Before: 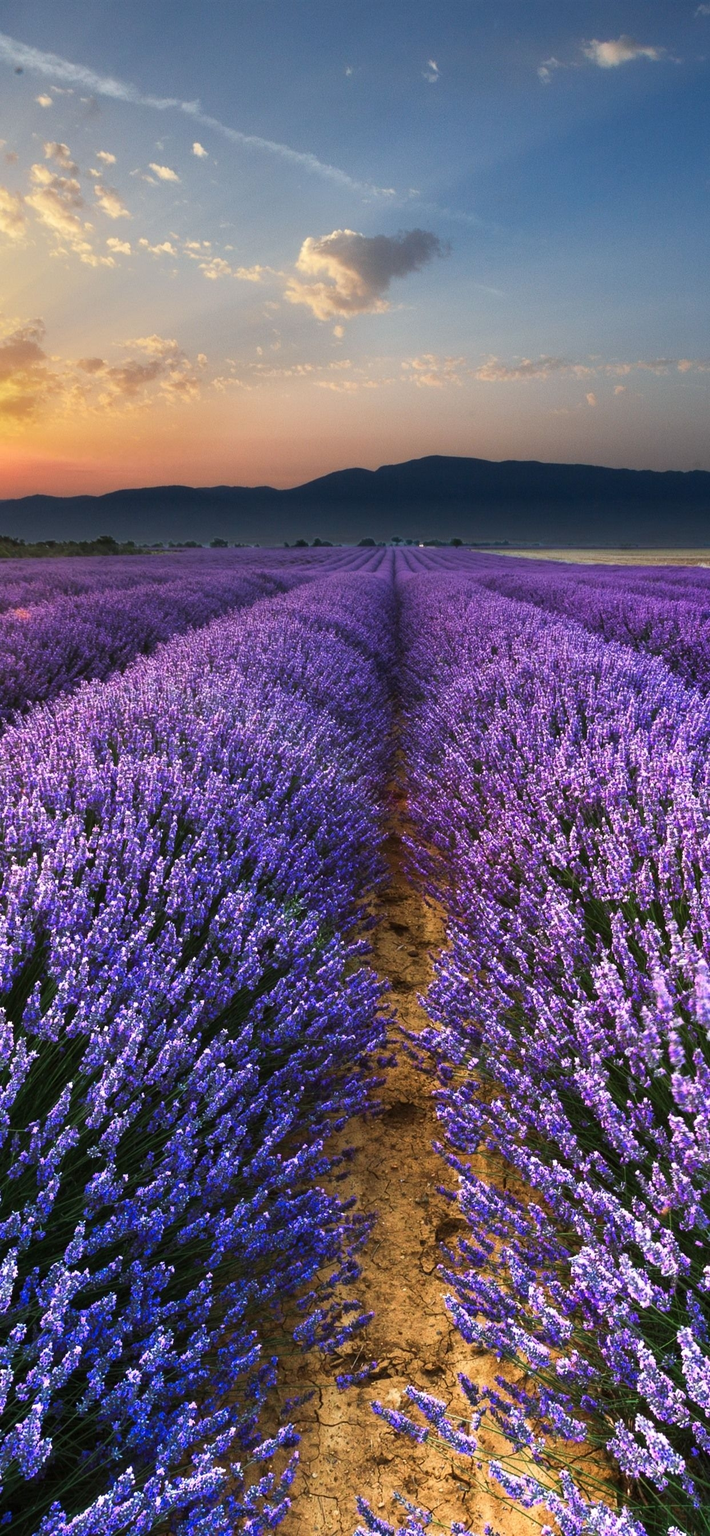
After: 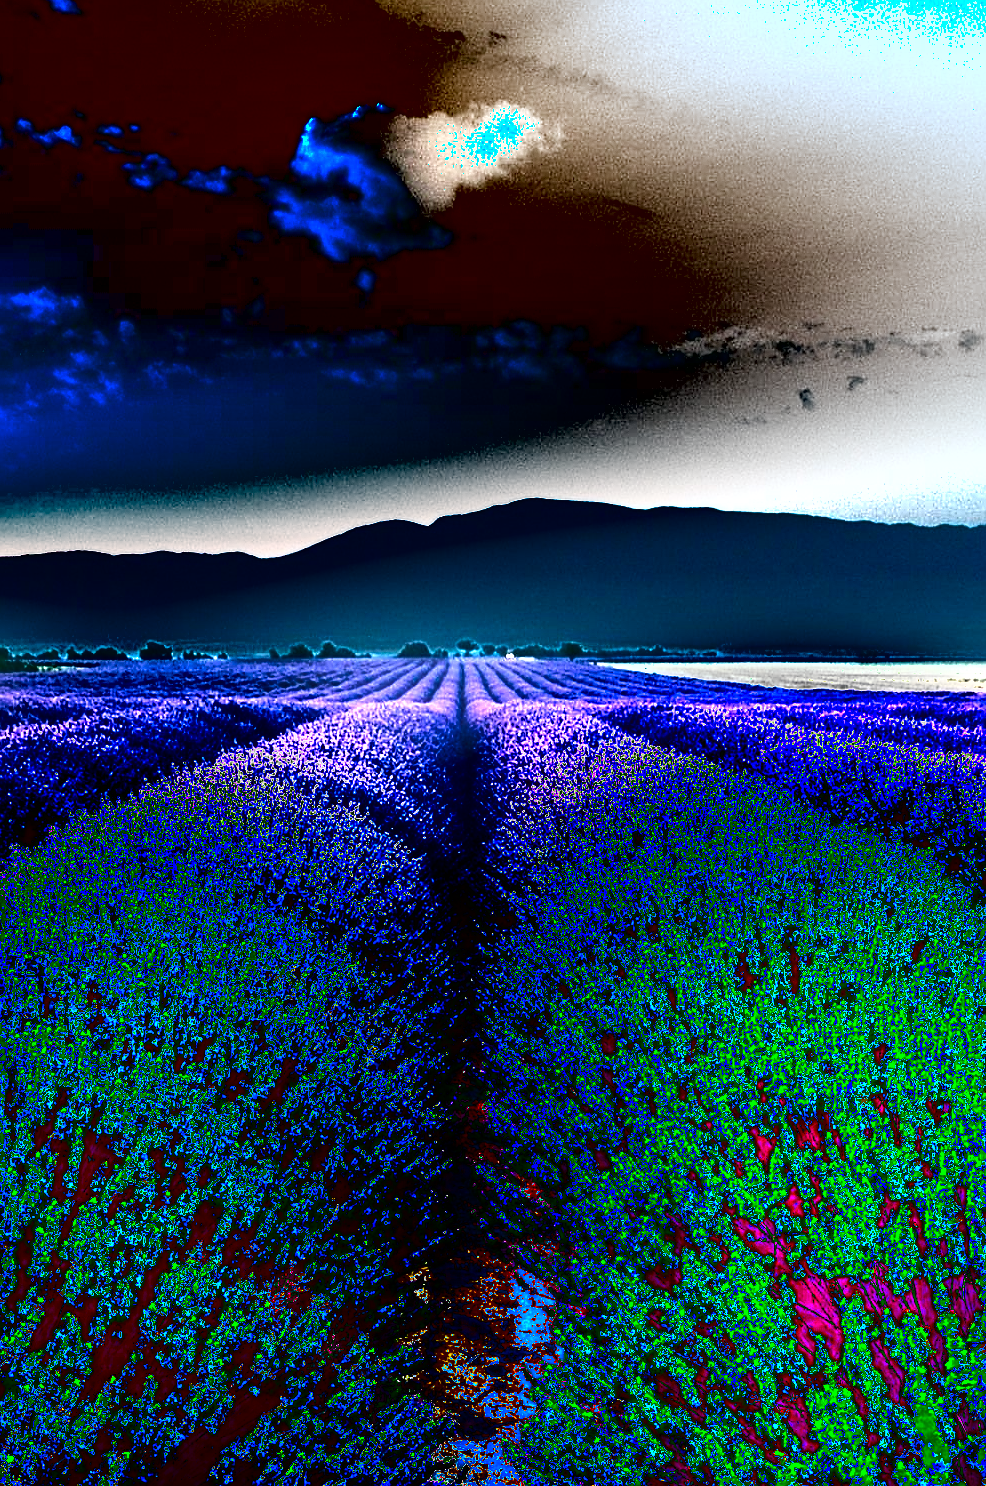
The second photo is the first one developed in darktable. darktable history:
tone equalizer: edges refinement/feathering 500, mask exposure compensation -1.57 EV, preserve details no
crop: left 18.302%, top 11.125%, right 2.309%, bottom 33.571%
local contrast: mode bilateral grid, contrast 20, coarseness 50, detail 119%, midtone range 0.2
sharpen: on, module defaults
shadows and highlights: shadows 11.73, white point adjustment 1.32, soften with gaussian
color balance rgb: shadows lift › chroma 2.003%, shadows lift › hue 219.84°, power › luminance -8.006%, power › chroma 2.273%, power › hue 223.17°, white fulcrum 1.01 EV, perceptual saturation grading › global saturation -0.095%, perceptual saturation grading › highlights -32.003%, perceptual saturation grading › mid-tones 5.281%, perceptual saturation grading › shadows 18.799%, perceptual brilliance grading › global brilliance 29.866%, perceptual brilliance grading › highlights 49.964%, perceptual brilliance grading › mid-tones 50.784%, perceptual brilliance grading › shadows -22.424%
exposure: exposure 1 EV, compensate highlight preservation false
